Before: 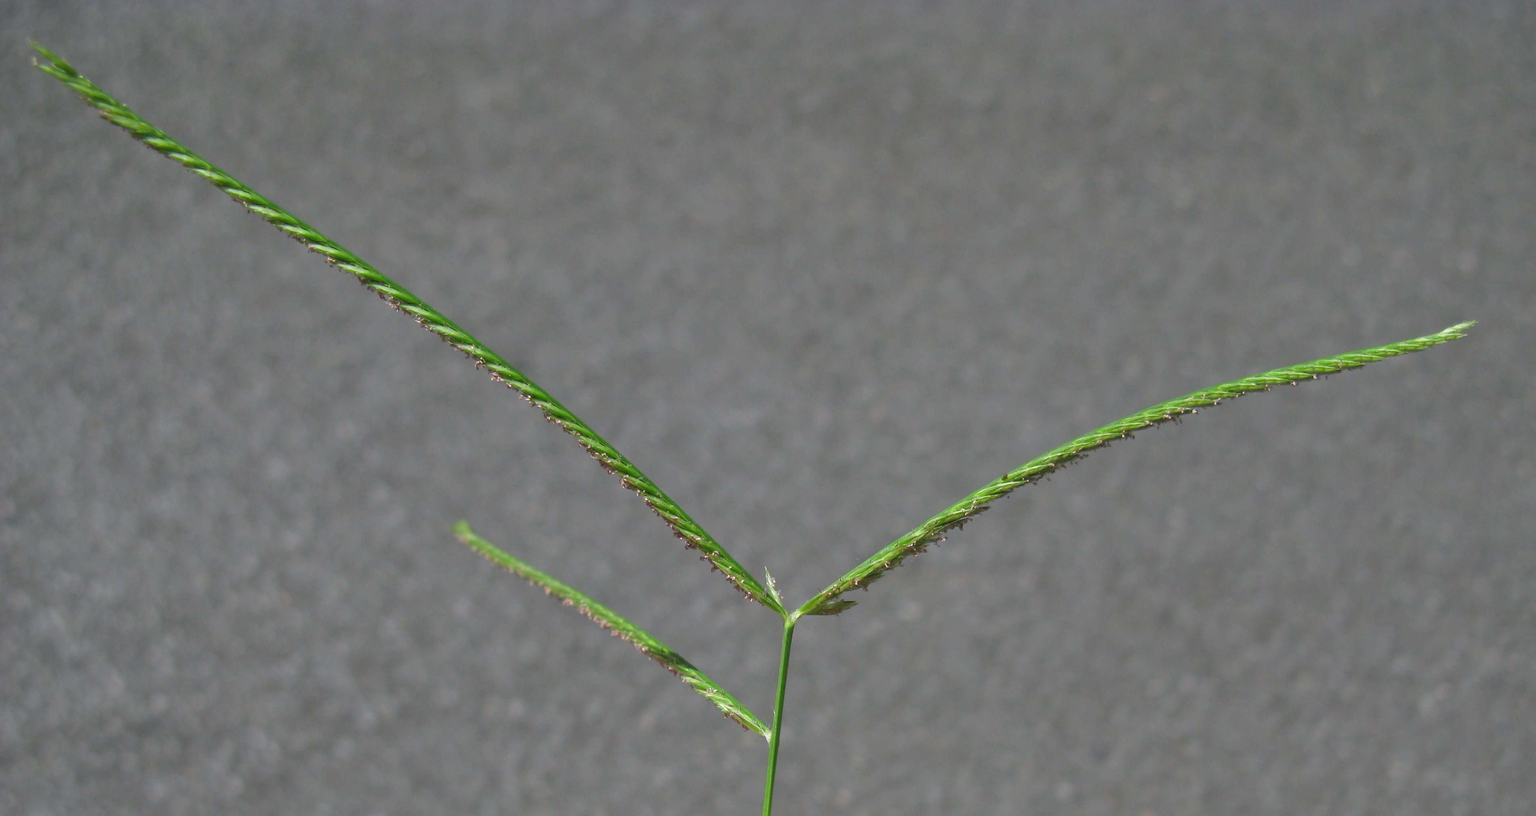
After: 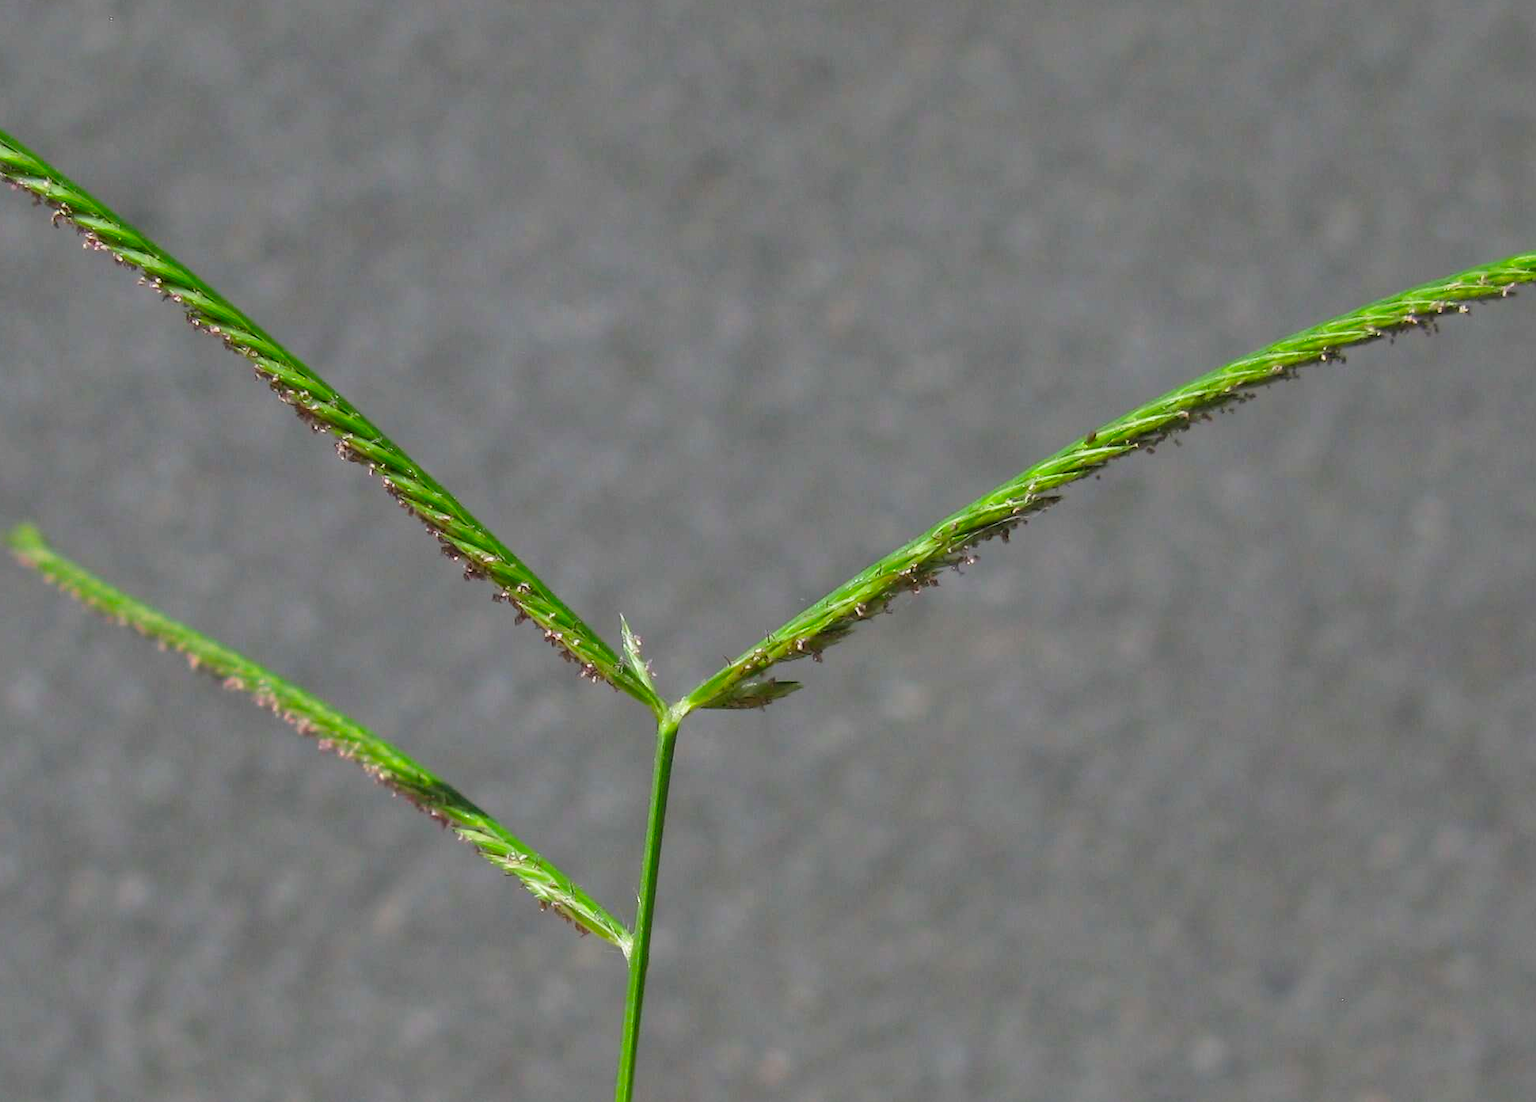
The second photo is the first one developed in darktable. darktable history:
crop and rotate: left 29.237%, top 31.152%, right 19.807%
filmic rgb: black relative exposure -12 EV, white relative exposure 2.8 EV, threshold 3 EV, target black luminance 0%, hardness 8.06, latitude 70.41%, contrast 1.14, highlights saturation mix 10%, shadows ↔ highlights balance -0.388%, color science v4 (2020), iterations of high-quality reconstruction 10, contrast in shadows soft, contrast in highlights soft, enable highlight reconstruction true
